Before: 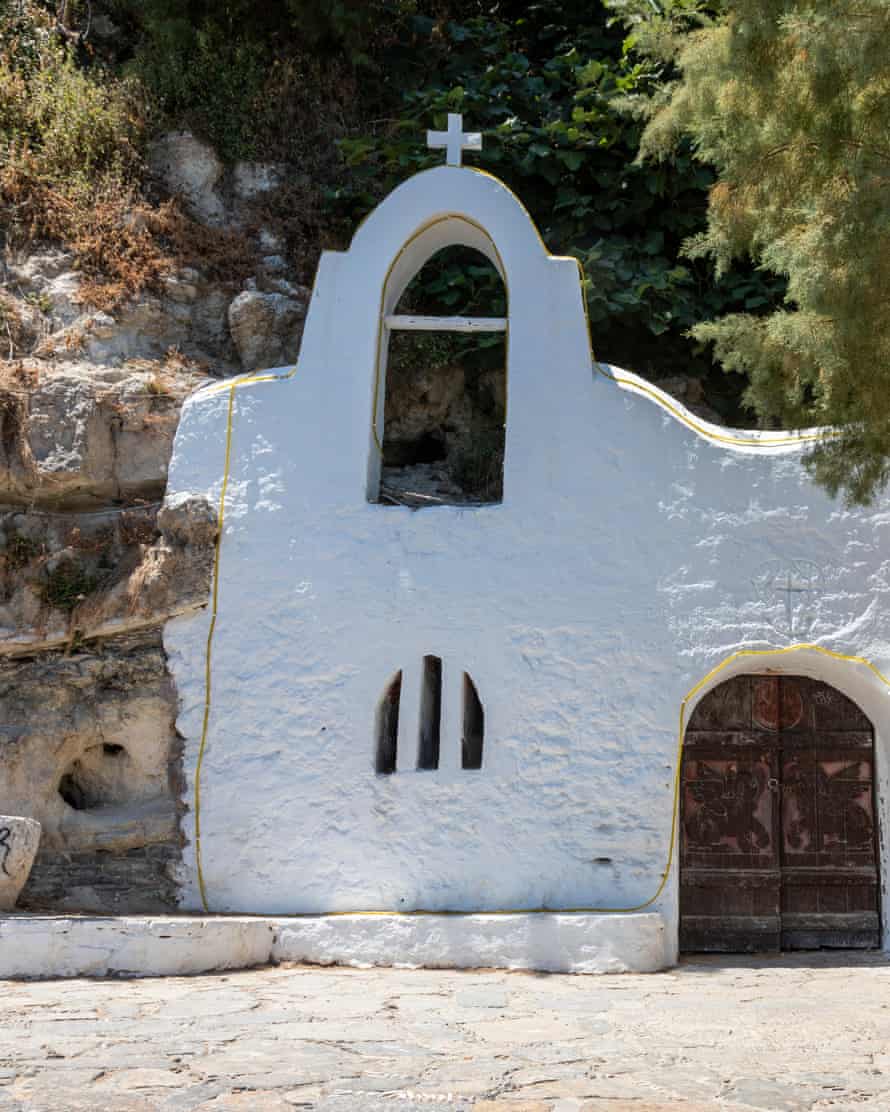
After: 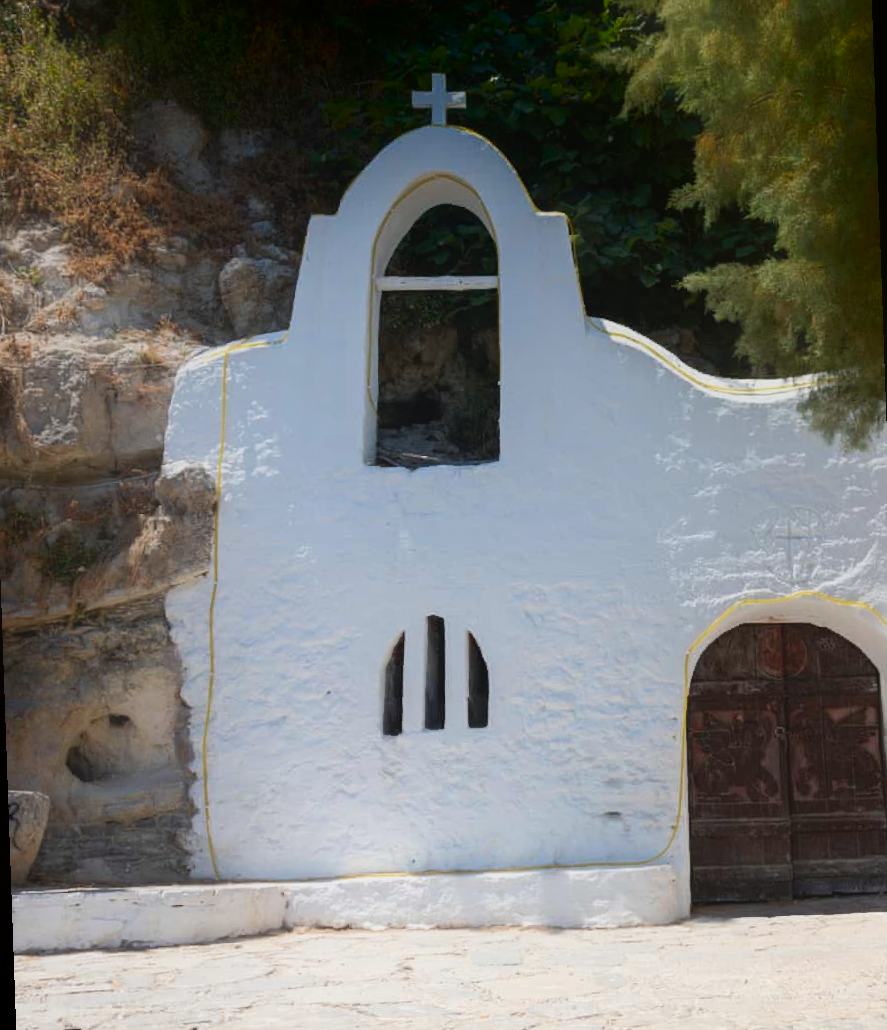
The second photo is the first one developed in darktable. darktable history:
contrast equalizer: octaves 7, y [[0.6 ×6], [0.55 ×6], [0 ×6], [0 ×6], [0 ×6]], mix -1
rotate and perspective: rotation -2°, crop left 0.022, crop right 0.978, crop top 0.049, crop bottom 0.951
shadows and highlights: shadows -70, highlights 35, soften with gaussian
